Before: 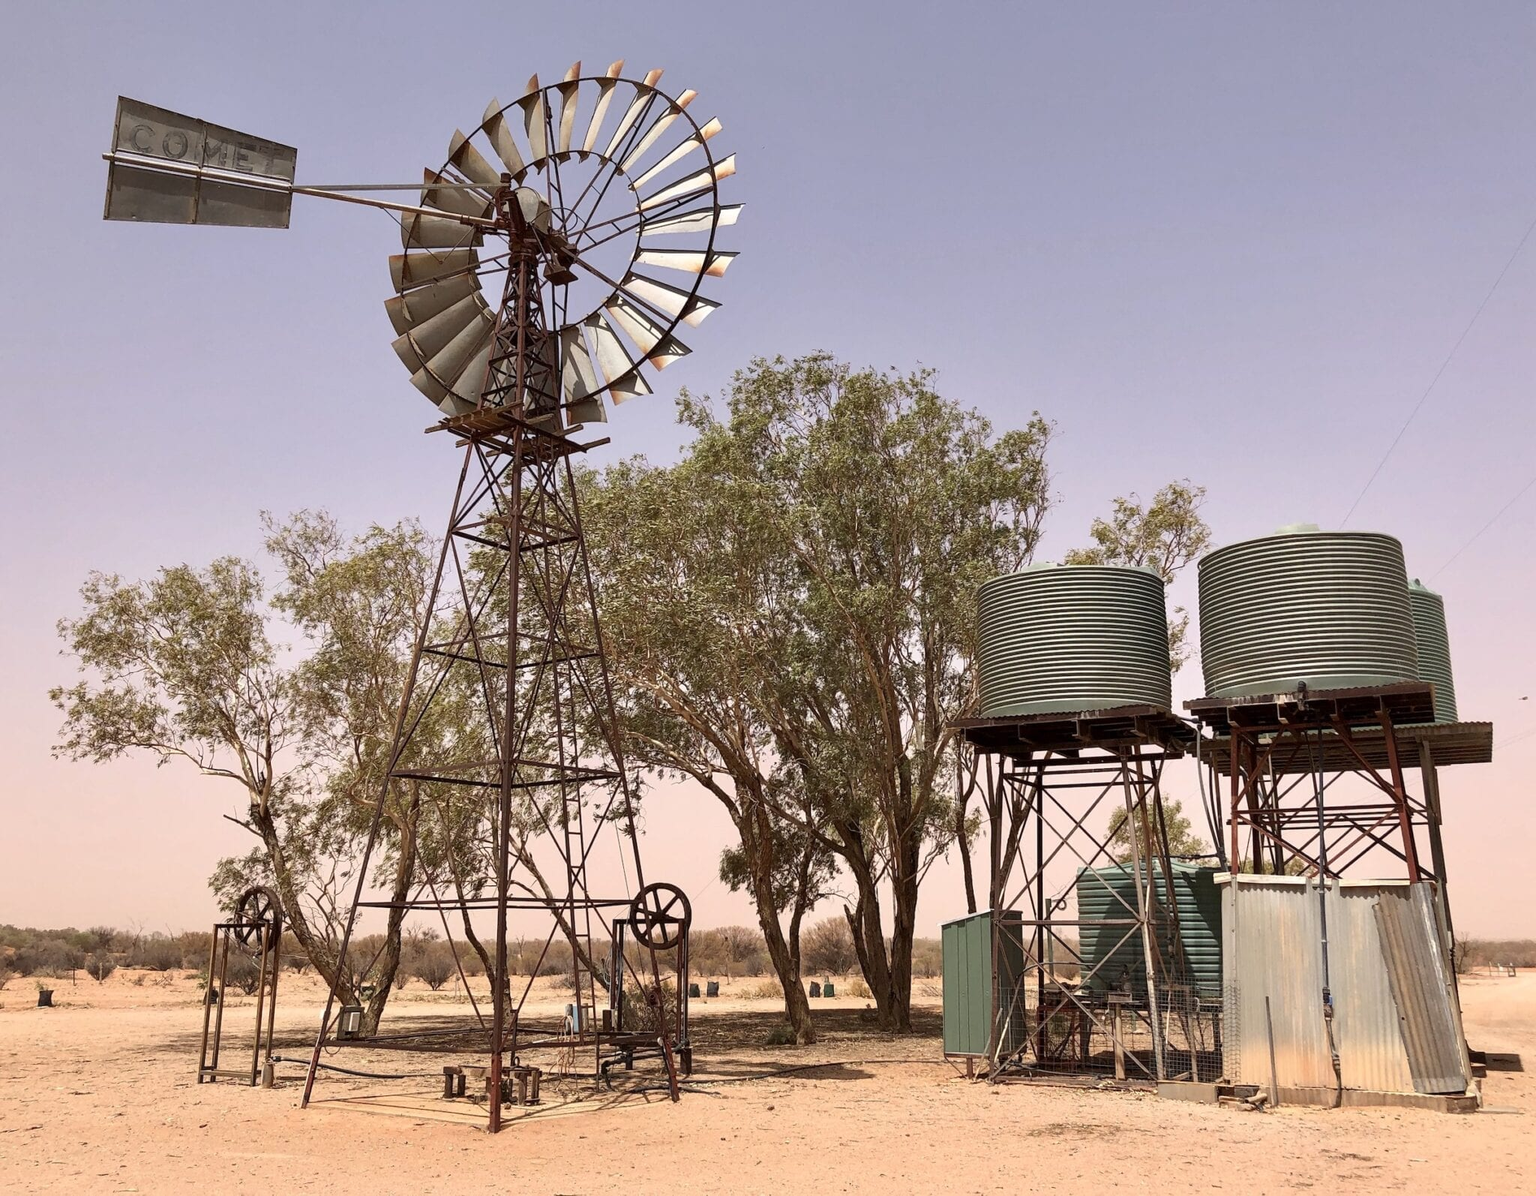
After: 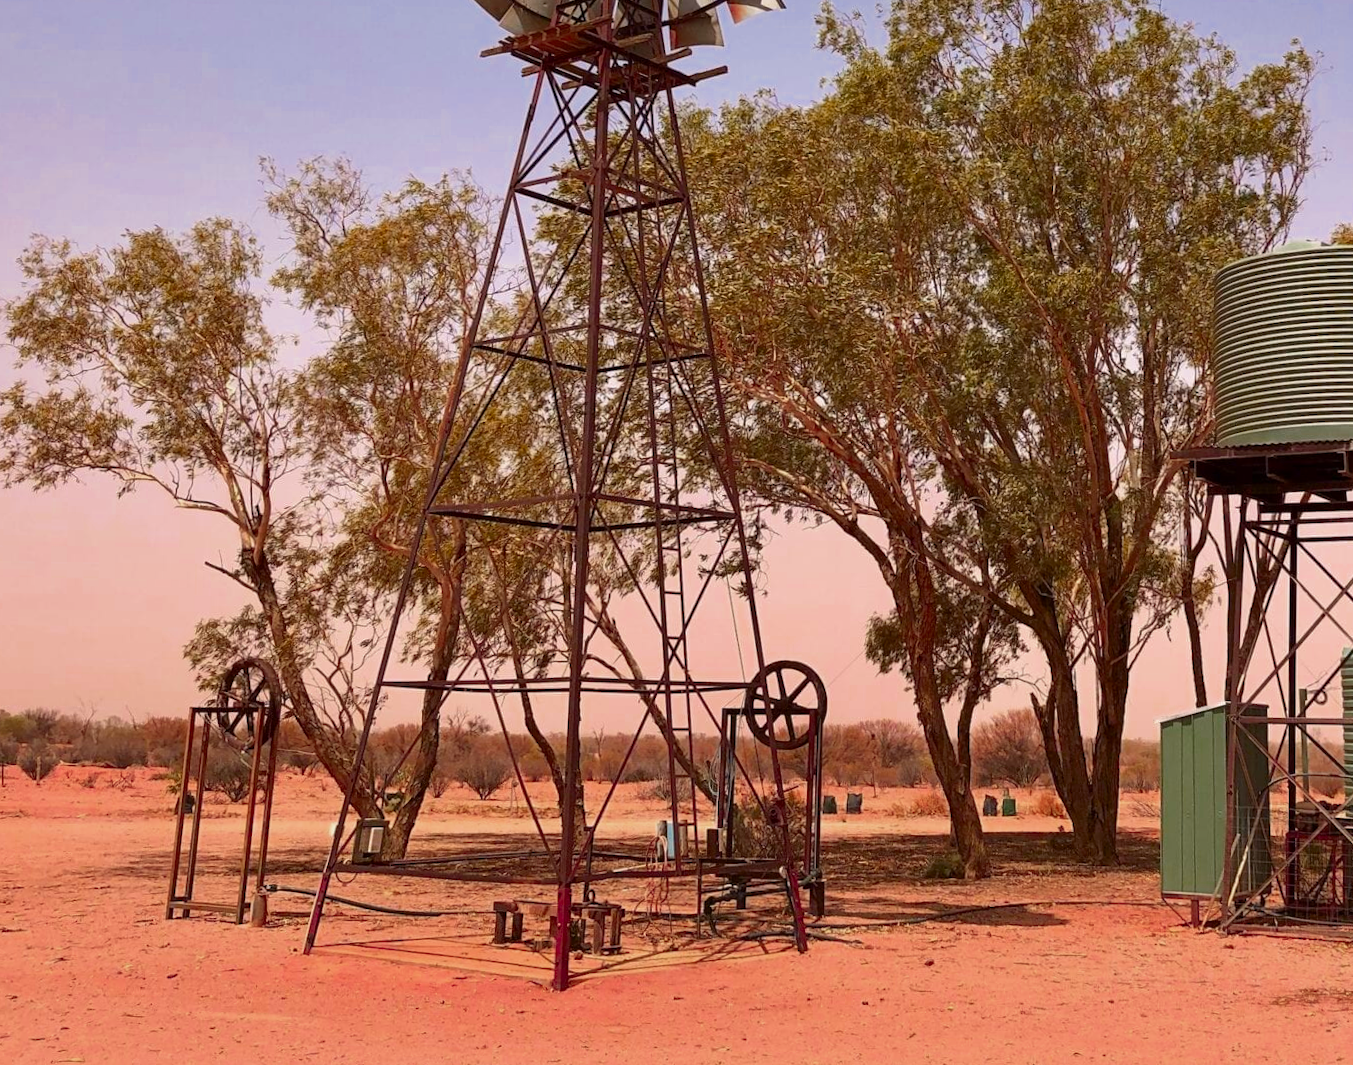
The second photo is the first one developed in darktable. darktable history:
crop and rotate: angle -0.799°, left 3.563%, top 31.981%, right 29.159%
color zones: curves: ch0 [(0.473, 0.374) (0.742, 0.784)]; ch1 [(0.354, 0.737) (0.742, 0.705)]; ch2 [(0.318, 0.421) (0.758, 0.532)], mix 41.14%
